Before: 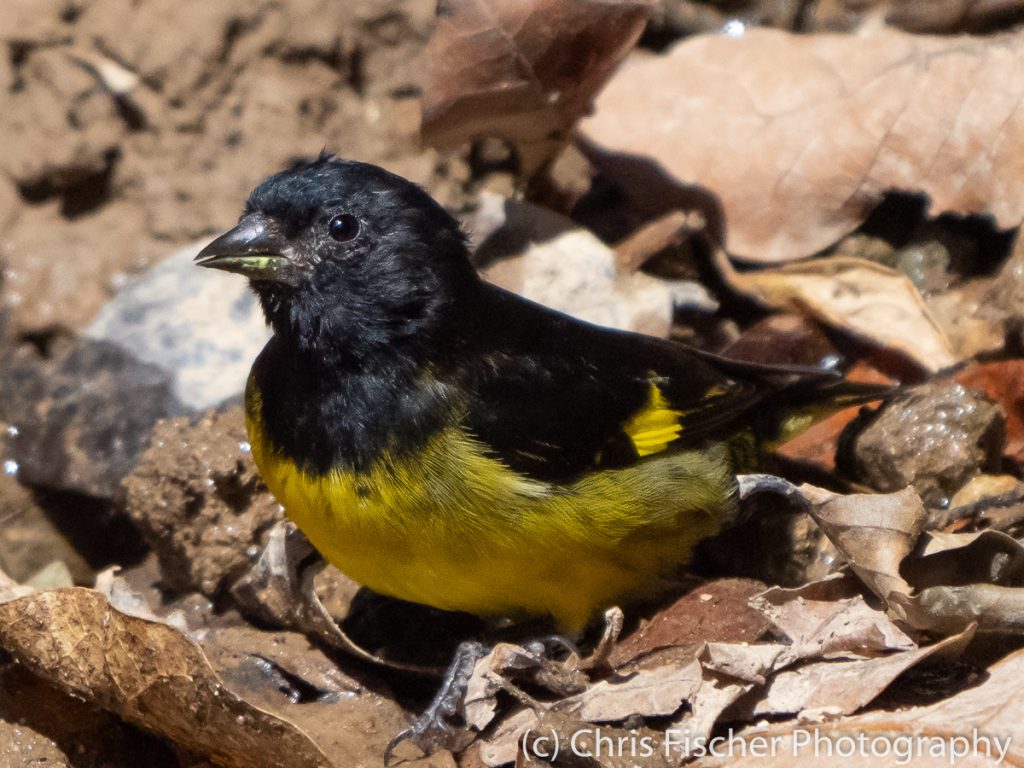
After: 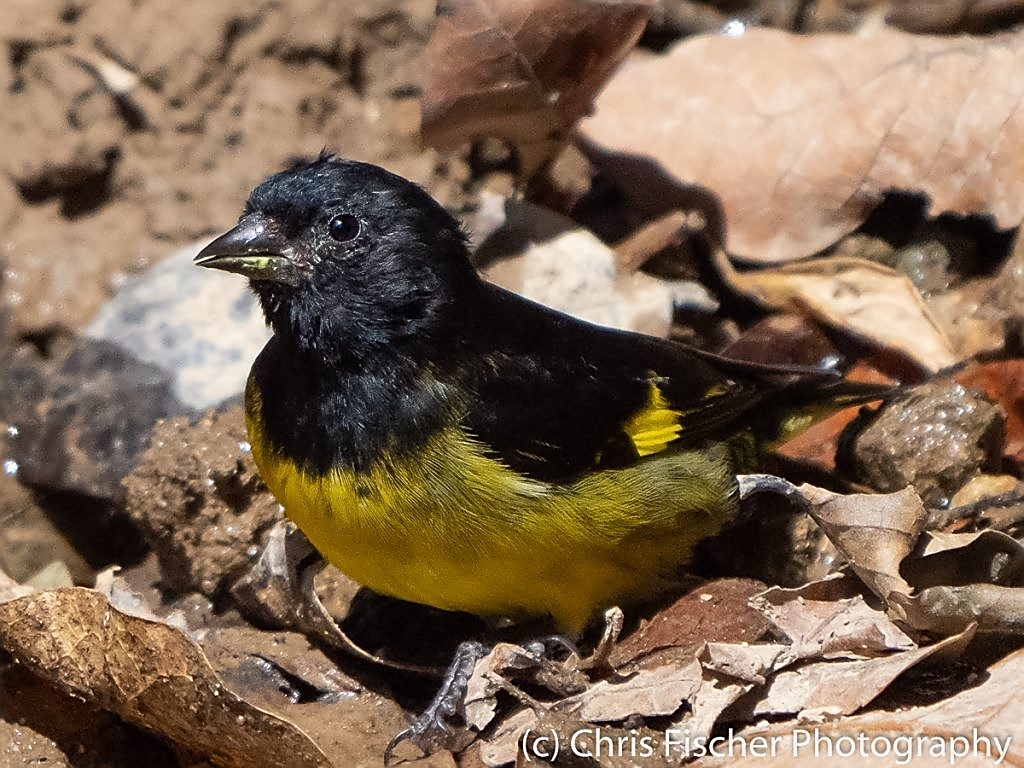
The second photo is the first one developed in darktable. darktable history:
sharpen: radius 1.379, amount 1.255, threshold 0.606
